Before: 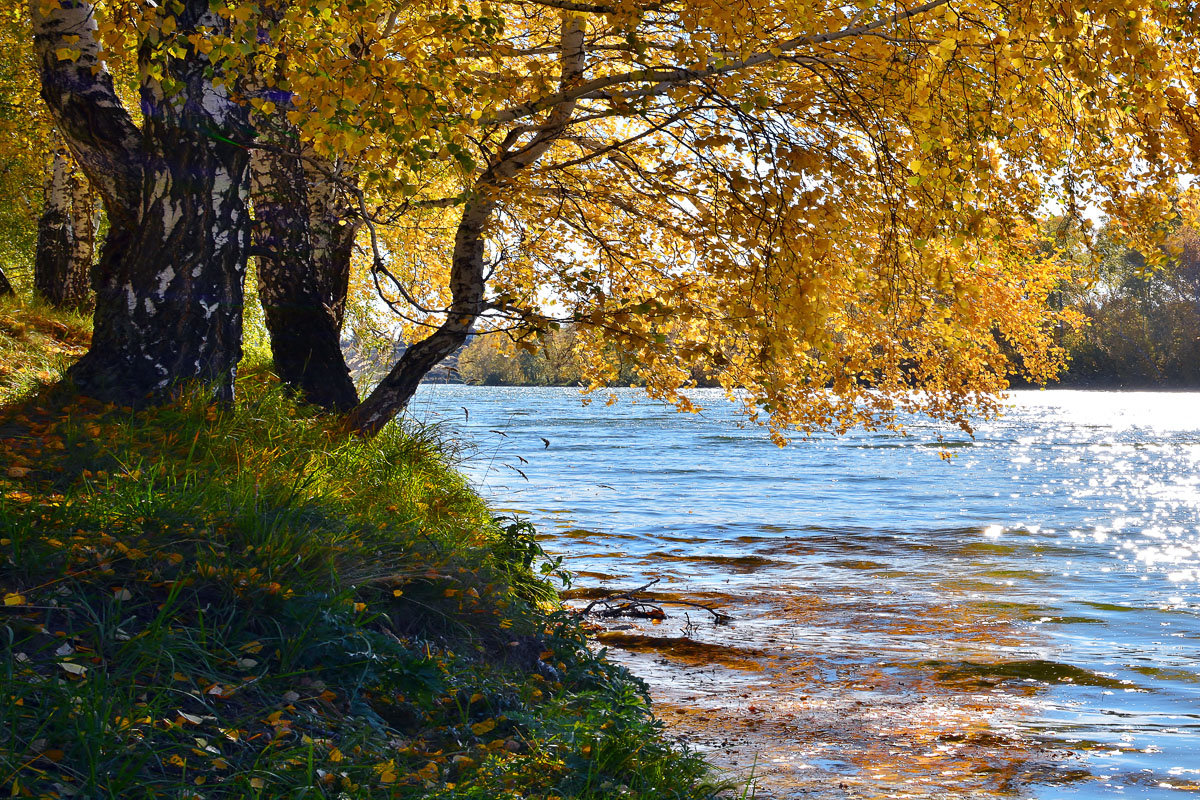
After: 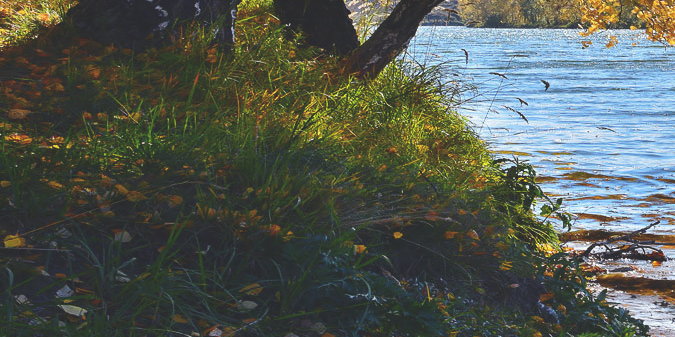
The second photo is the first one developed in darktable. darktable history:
crop: top 44.792%, right 43.747%, bottom 13.074%
exposure: black level correction -0.022, exposure -0.034 EV, compensate exposure bias true, compensate highlight preservation false
